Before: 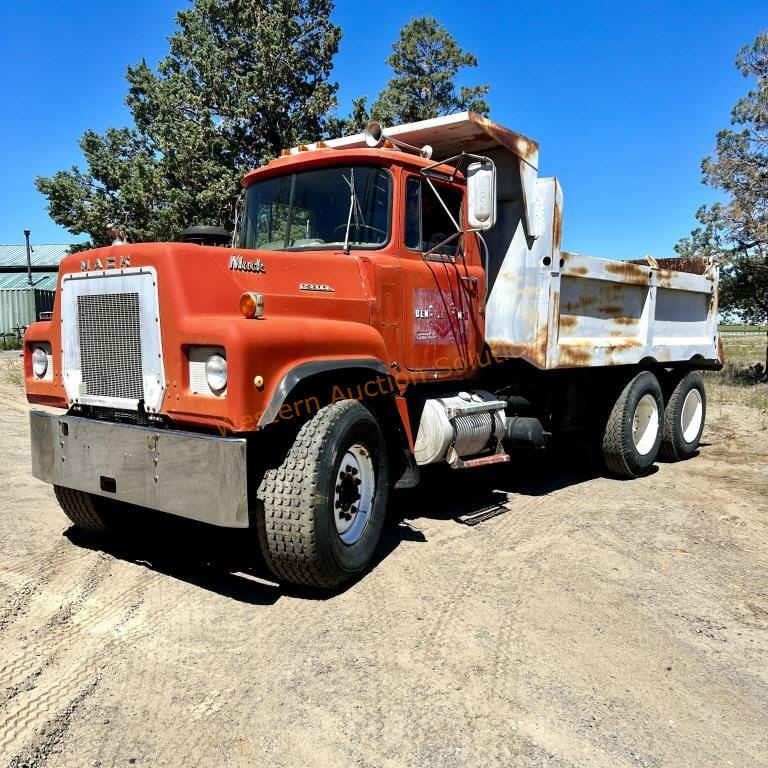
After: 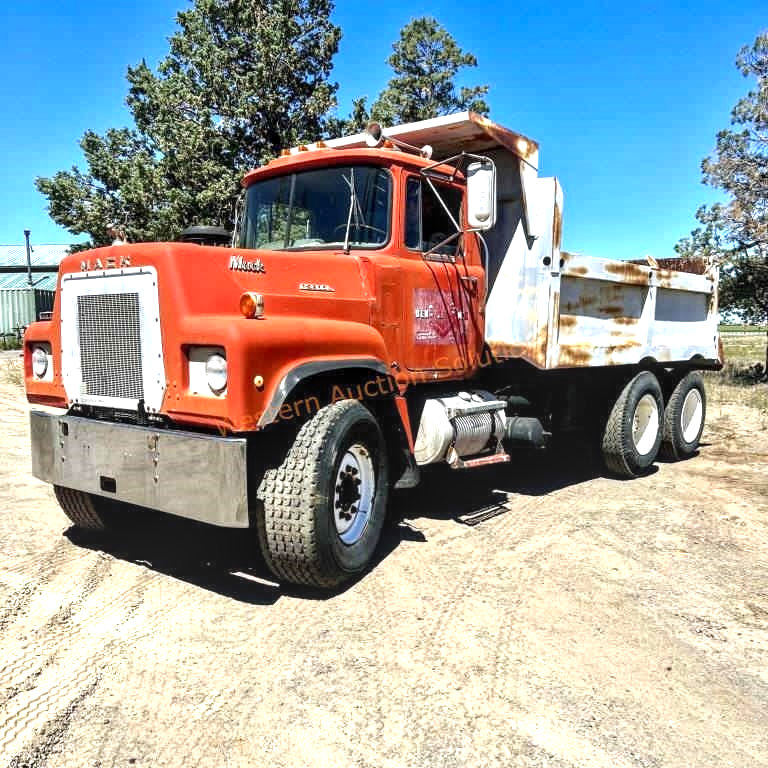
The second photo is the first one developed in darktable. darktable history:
local contrast: on, module defaults
exposure: black level correction 0, exposure 0.7 EV, compensate exposure bias true, compensate highlight preservation false
